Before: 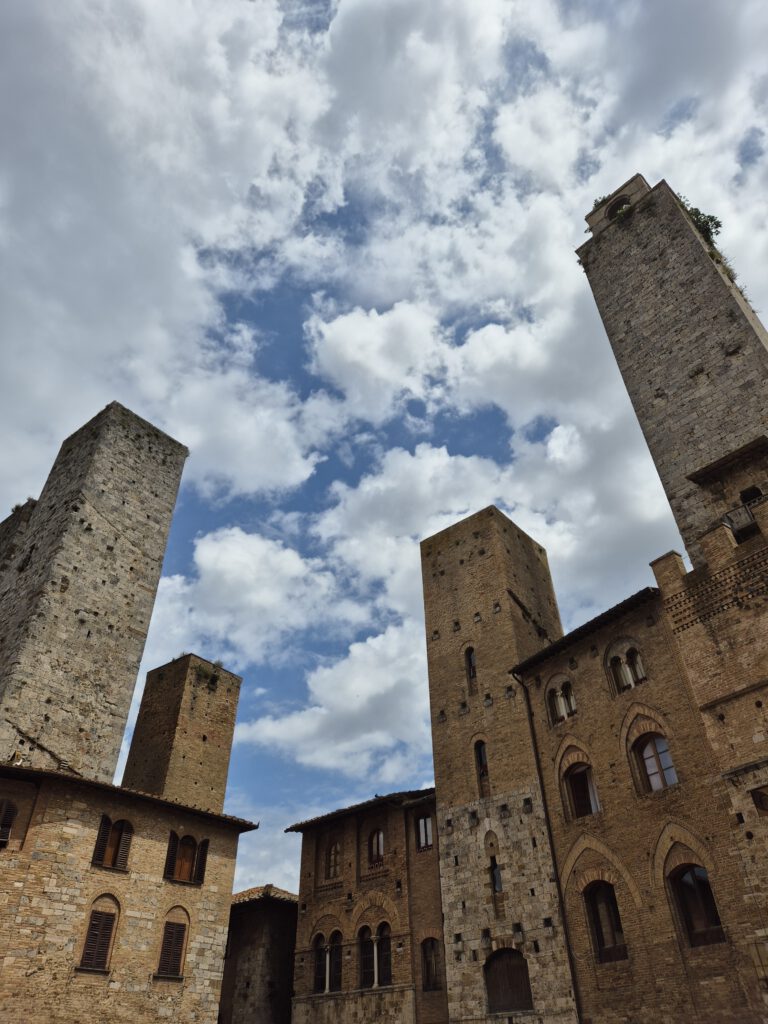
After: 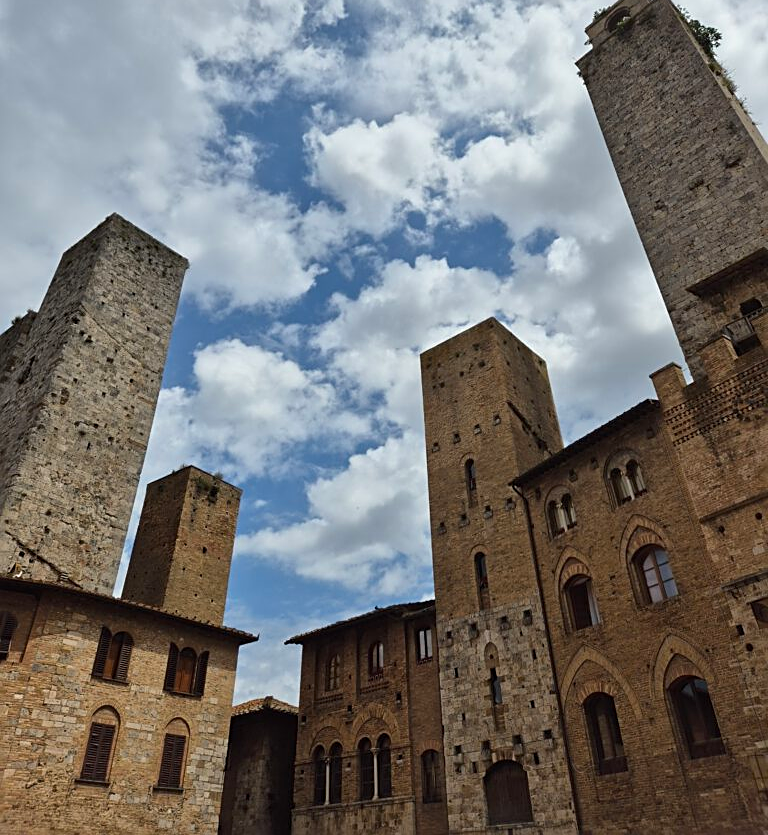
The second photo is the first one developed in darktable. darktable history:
crop and rotate: top 18.408%
sharpen: on, module defaults
